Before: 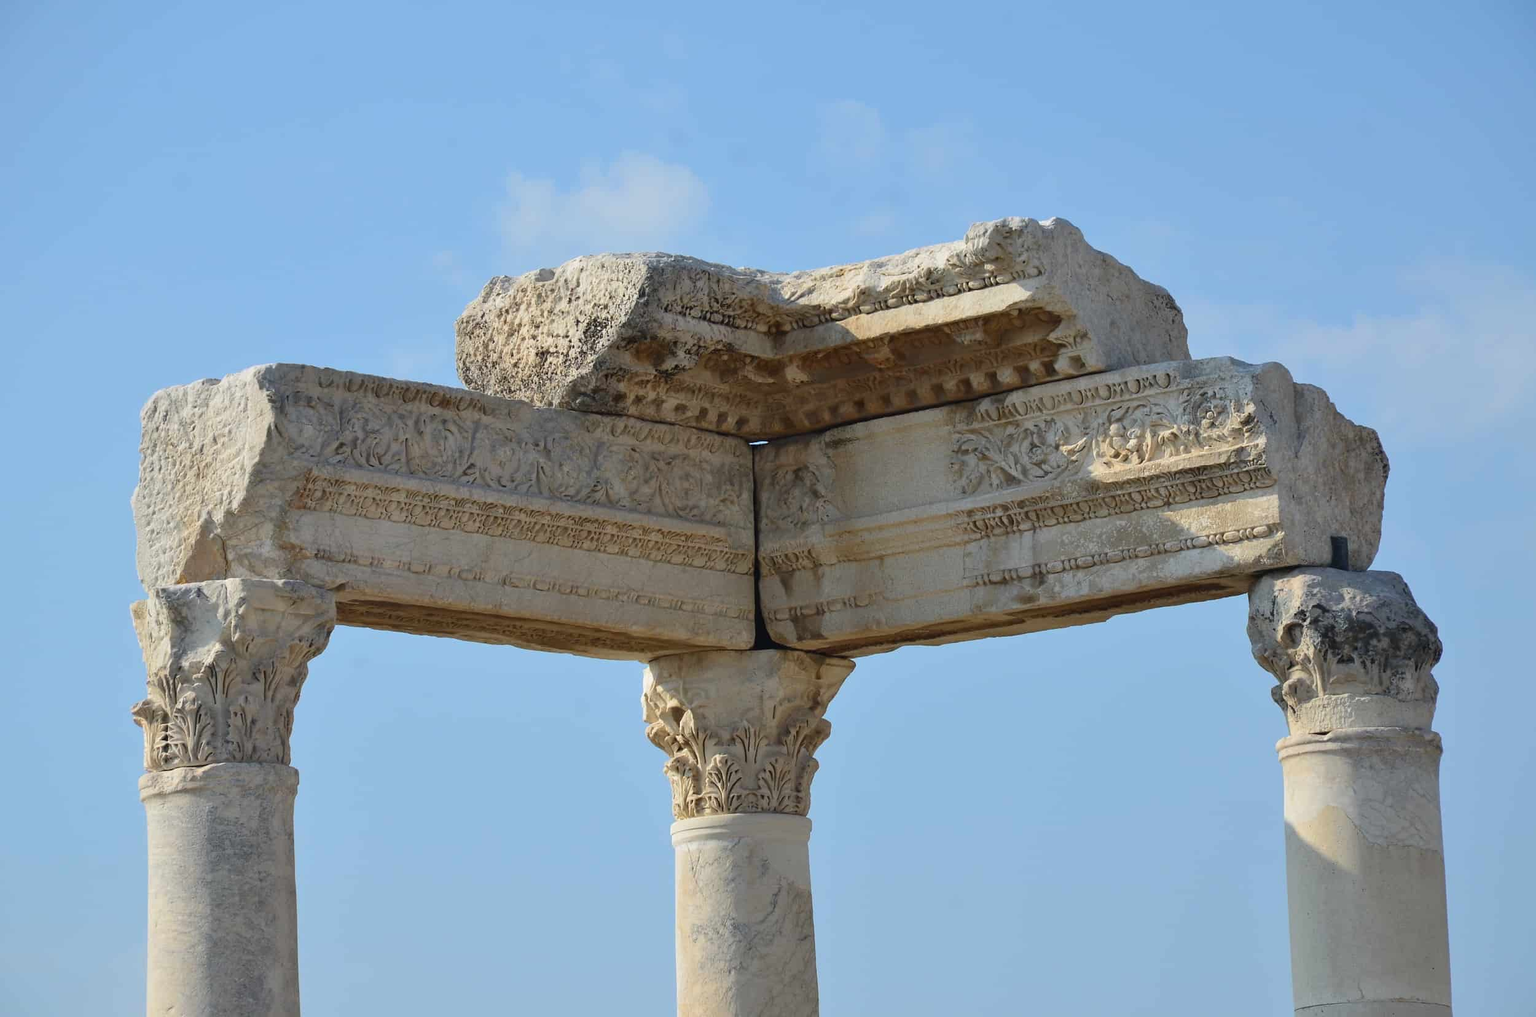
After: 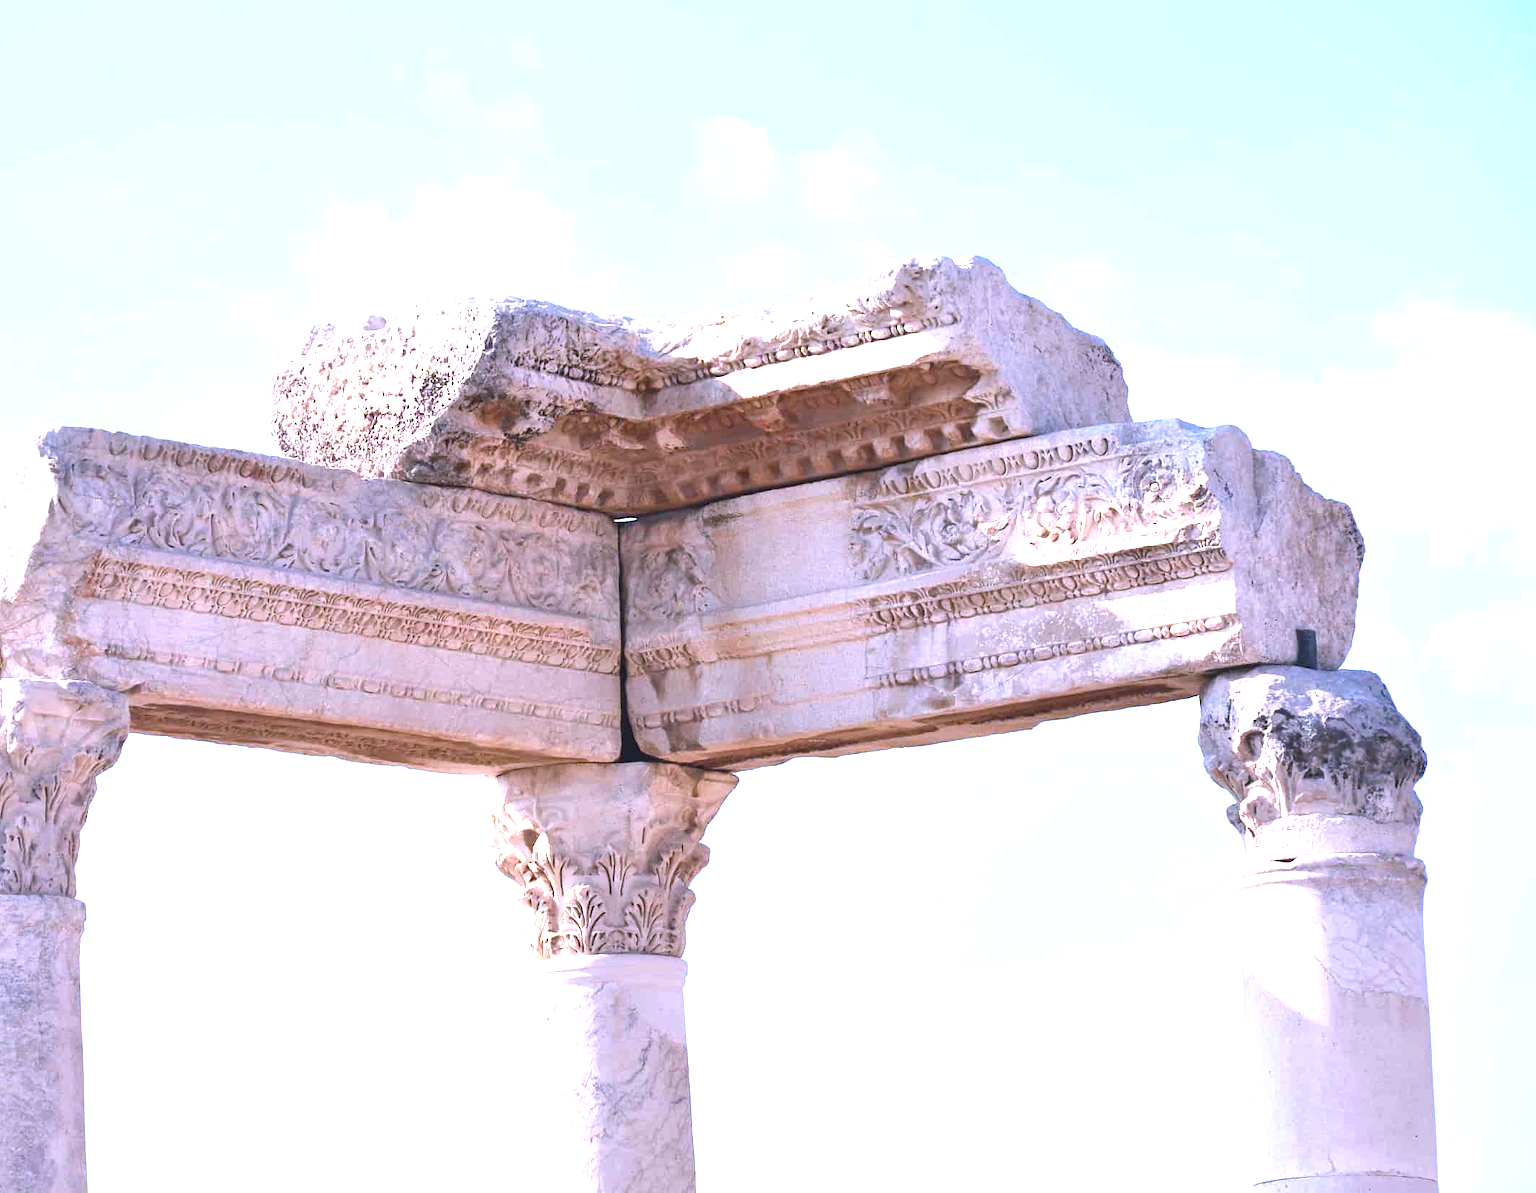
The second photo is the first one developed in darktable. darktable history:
color correction: highlights a* 15.19, highlights b* -25.83
exposure: black level correction 0, exposure 1.743 EV, compensate highlight preservation false
crop and rotate: left 14.707%
